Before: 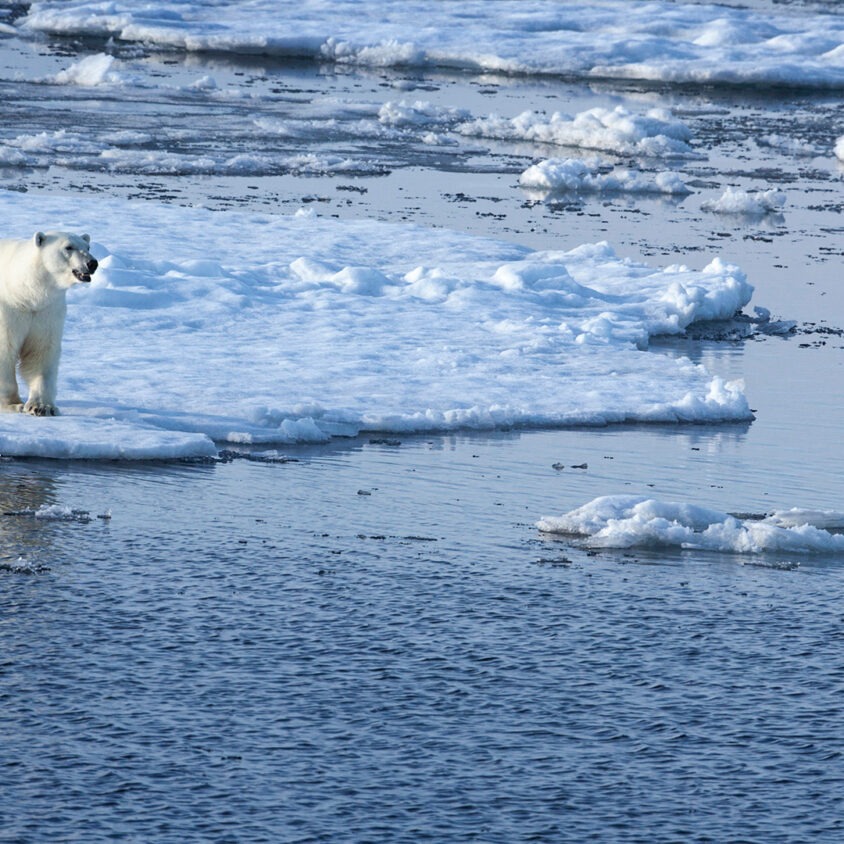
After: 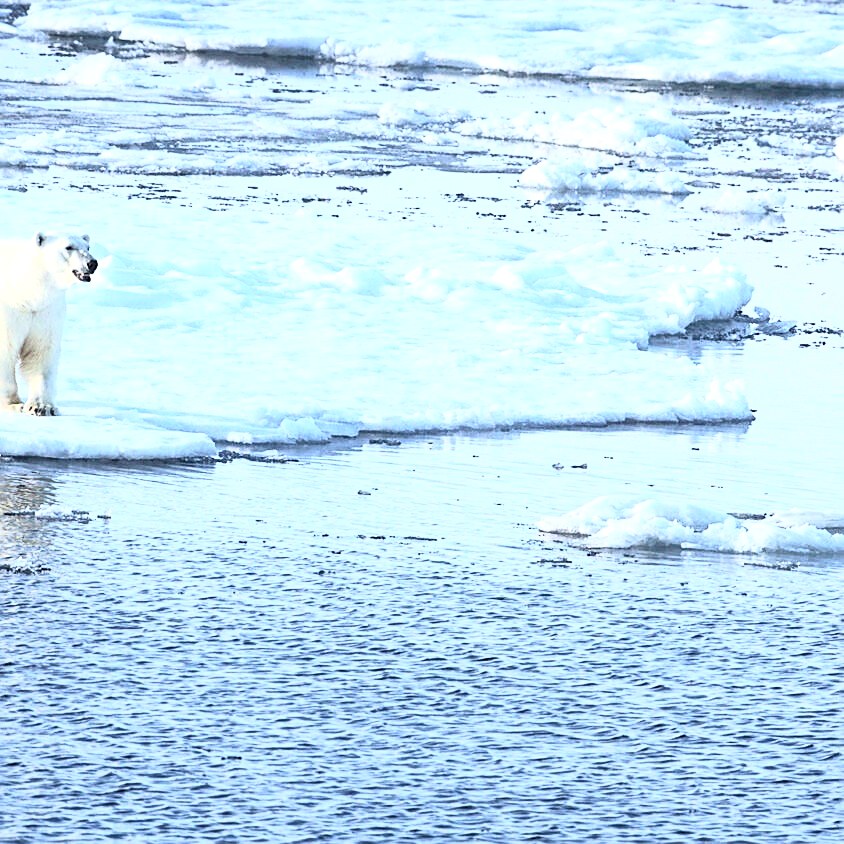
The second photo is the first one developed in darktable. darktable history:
sharpen: on, module defaults
contrast brightness saturation: contrast 0.385, brightness 0.51
exposure: black level correction 0, exposure 0.834 EV, compensate highlight preservation false
